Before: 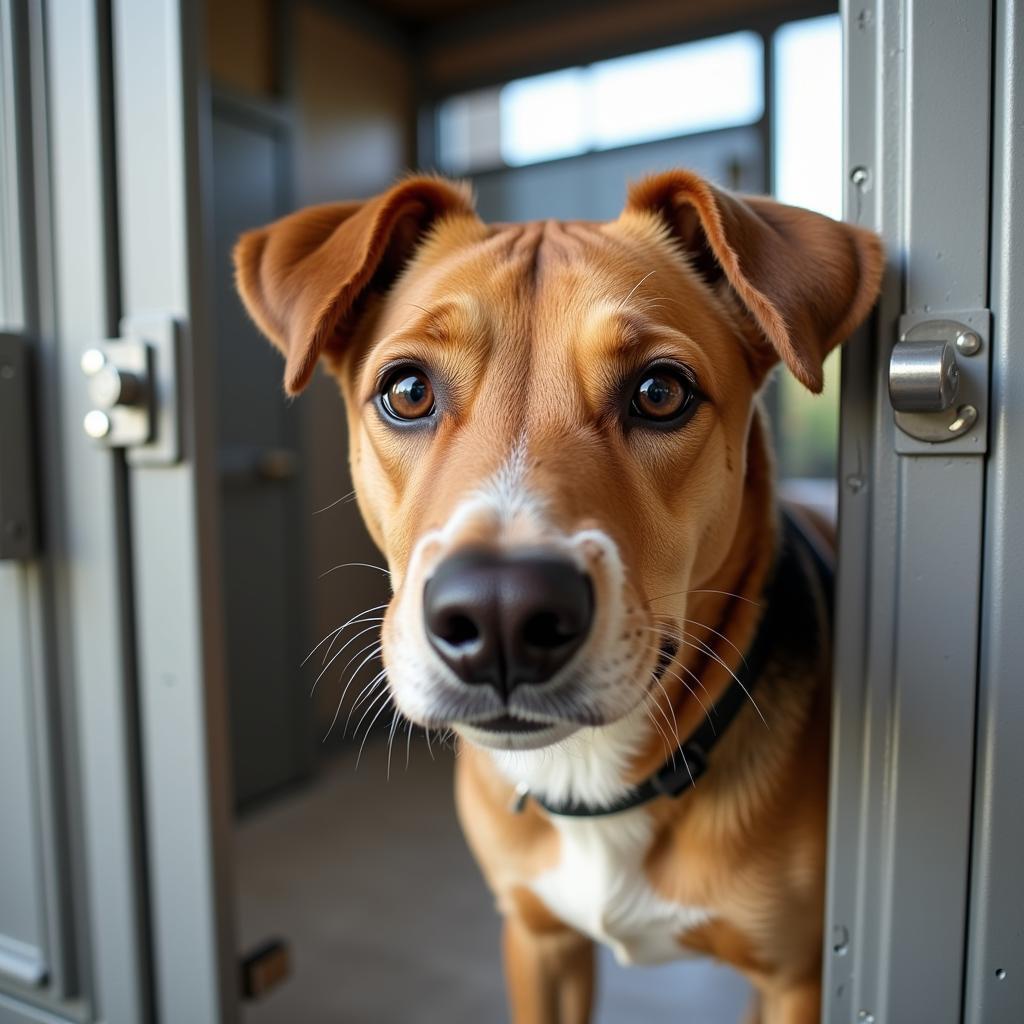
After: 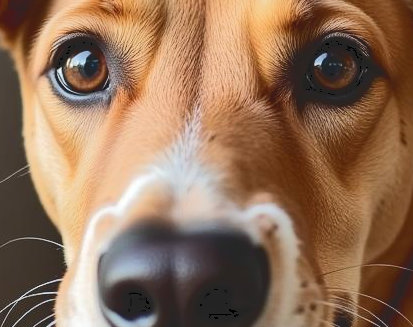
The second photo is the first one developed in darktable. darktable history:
shadows and highlights: shadows 30.65, highlights -63.13, soften with gaussian
crop: left 31.89%, top 31.914%, right 27.737%, bottom 36.1%
local contrast: mode bilateral grid, contrast 19, coarseness 49, detail 119%, midtone range 0.2
tone curve: curves: ch0 [(0, 0) (0.003, 0.145) (0.011, 0.148) (0.025, 0.15) (0.044, 0.159) (0.069, 0.16) (0.1, 0.164) (0.136, 0.182) (0.177, 0.213) (0.224, 0.247) (0.277, 0.298) (0.335, 0.37) (0.399, 0.456) (0.468, 0.552) (0.543, 0.641) (0.623, 0.713) (0.709, 0.768) (0.801, 0.825) (0.898, 0.868) (1, 1)], color space Lab, independent channels, preserve colors none
